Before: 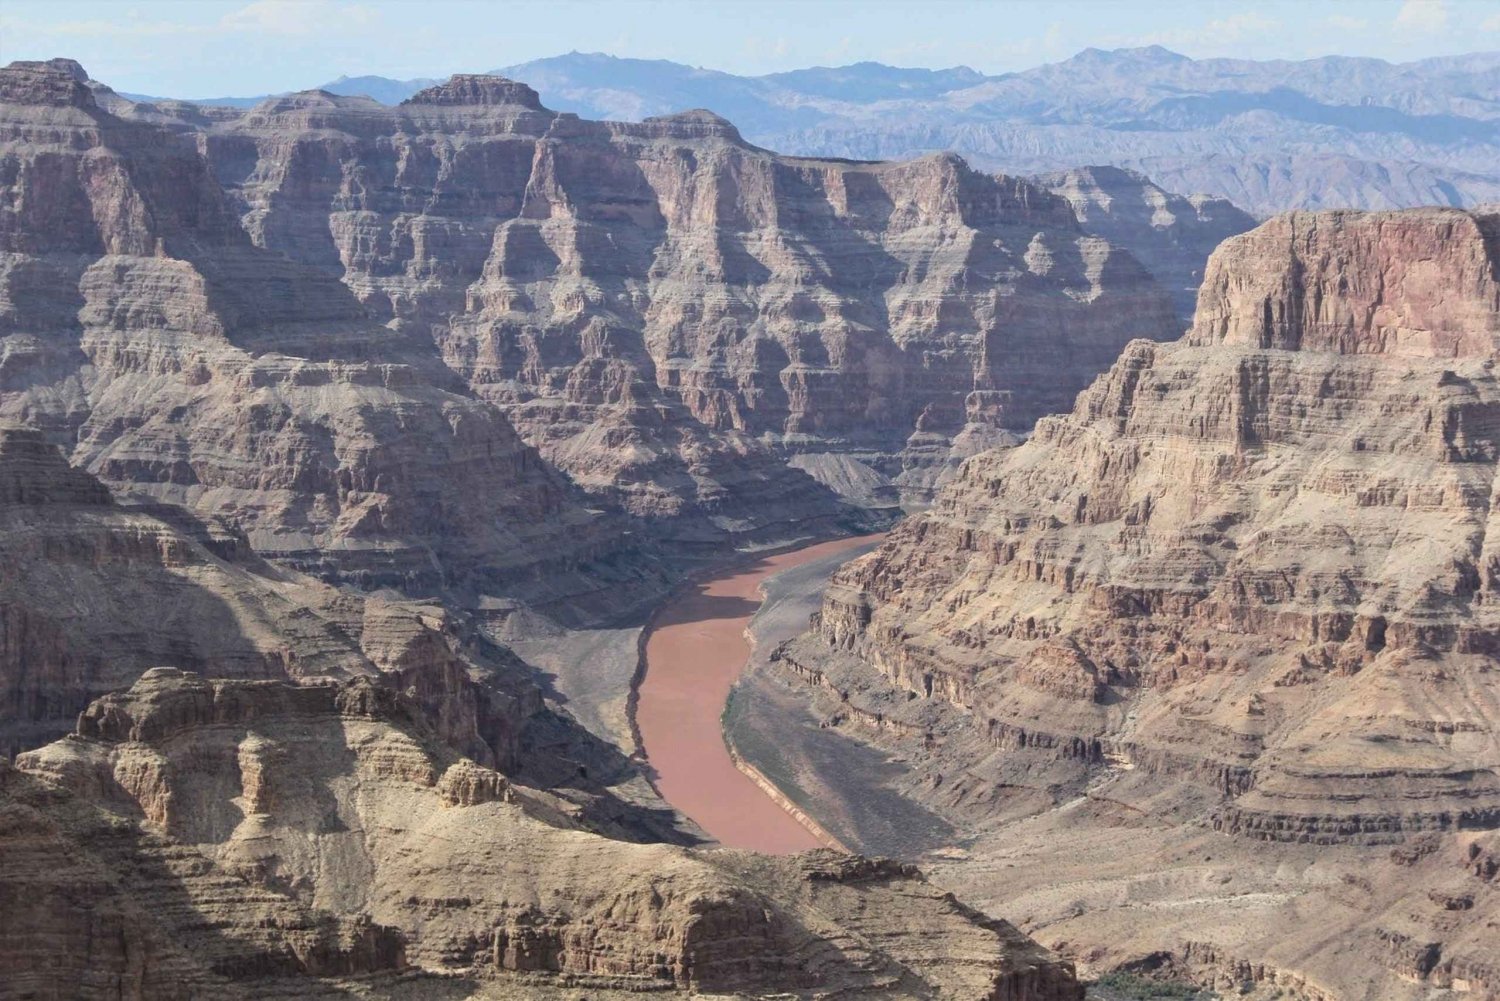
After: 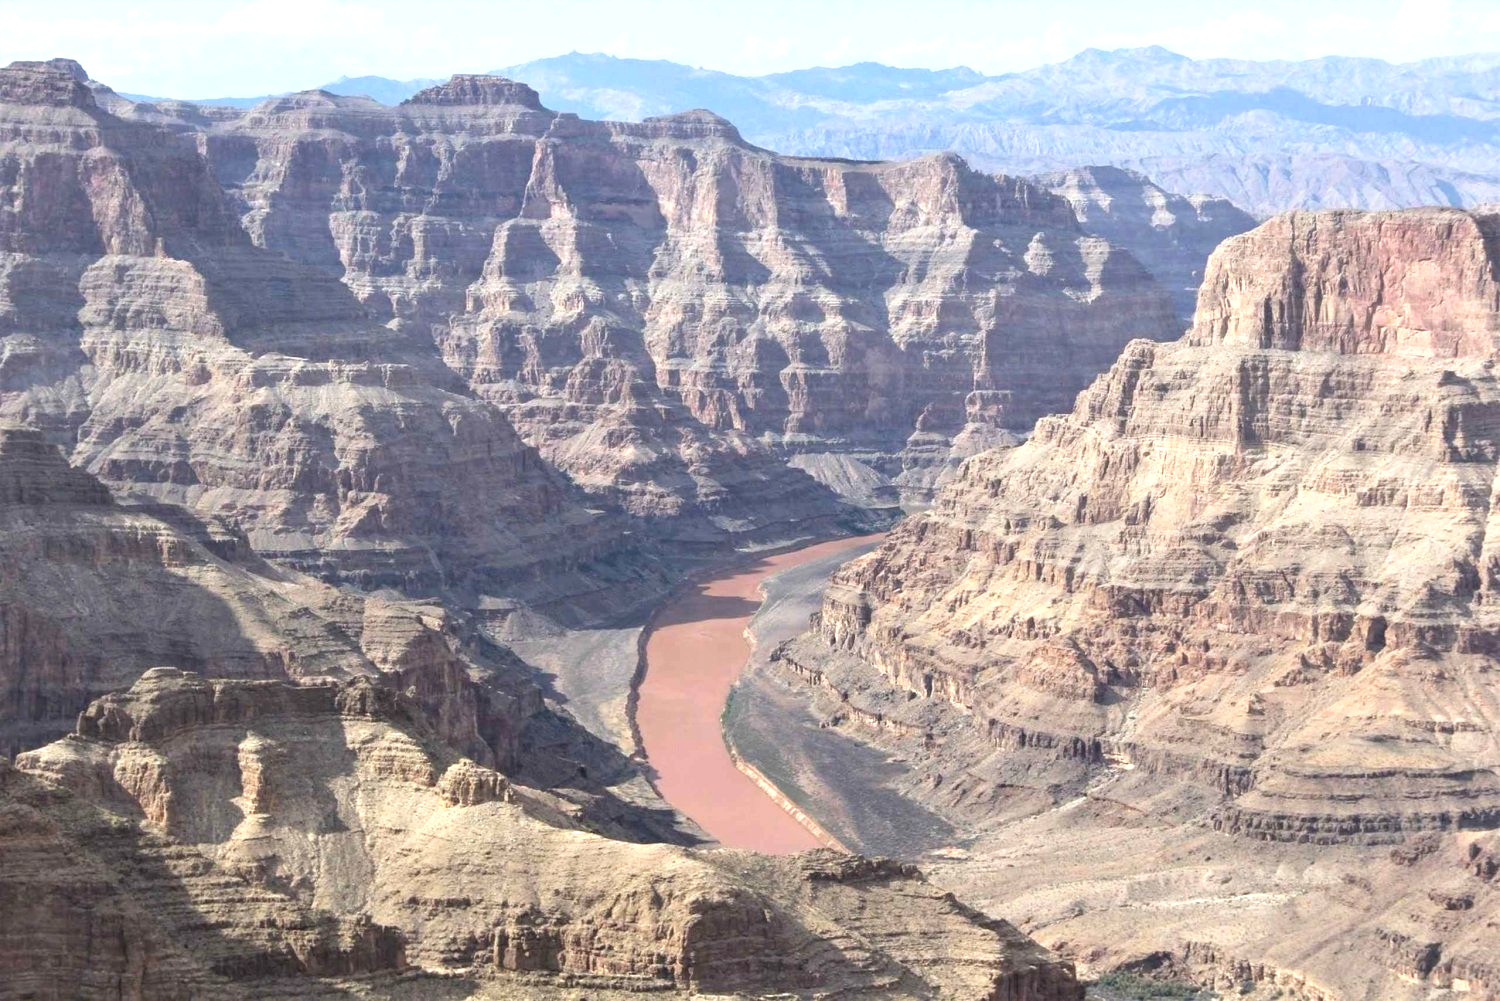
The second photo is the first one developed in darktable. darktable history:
exposure: black level correction 0, exposure 0.7 EV, compensate exposure bias true, compensate highlight preservation false
tone equalizer: on, module defaults
